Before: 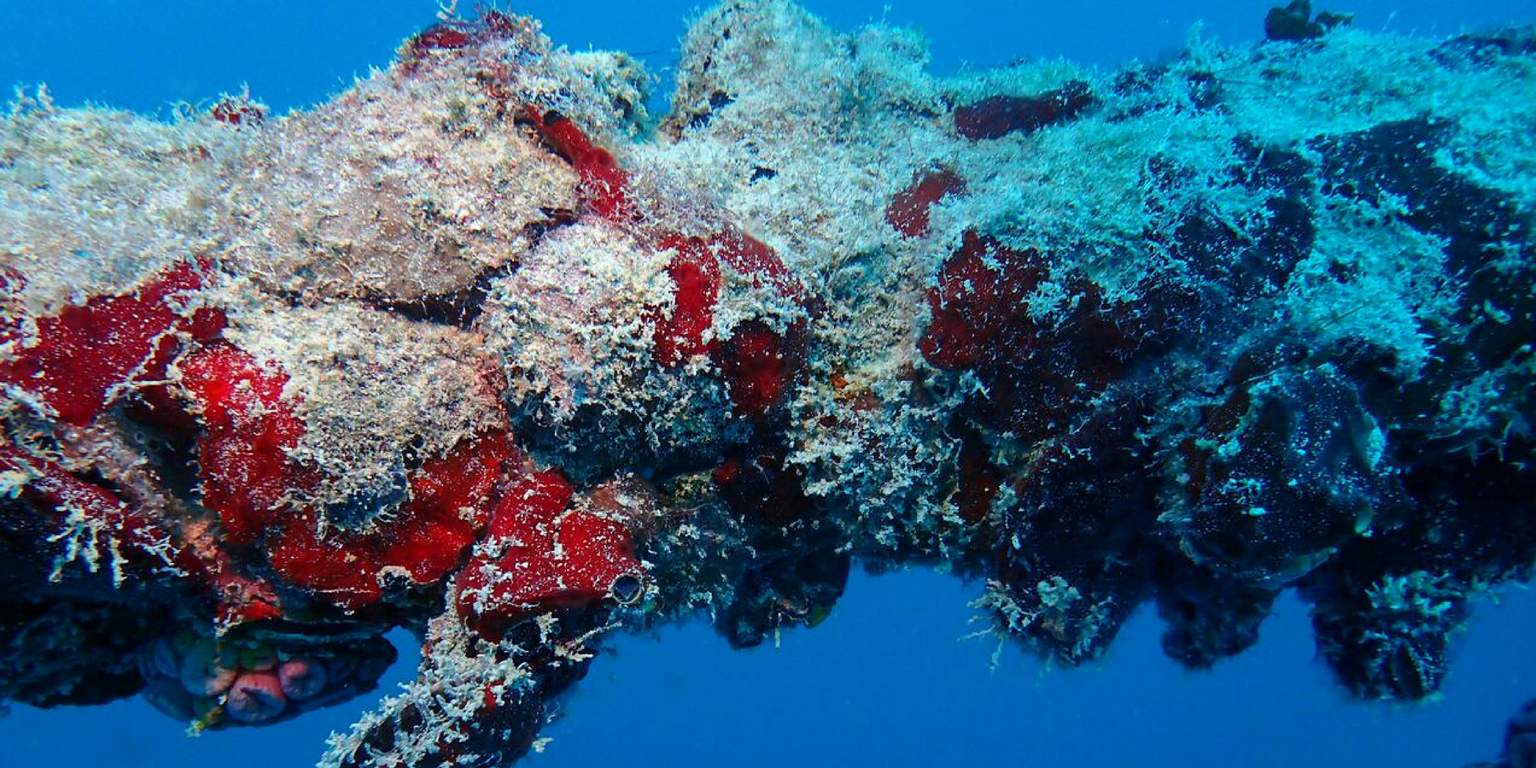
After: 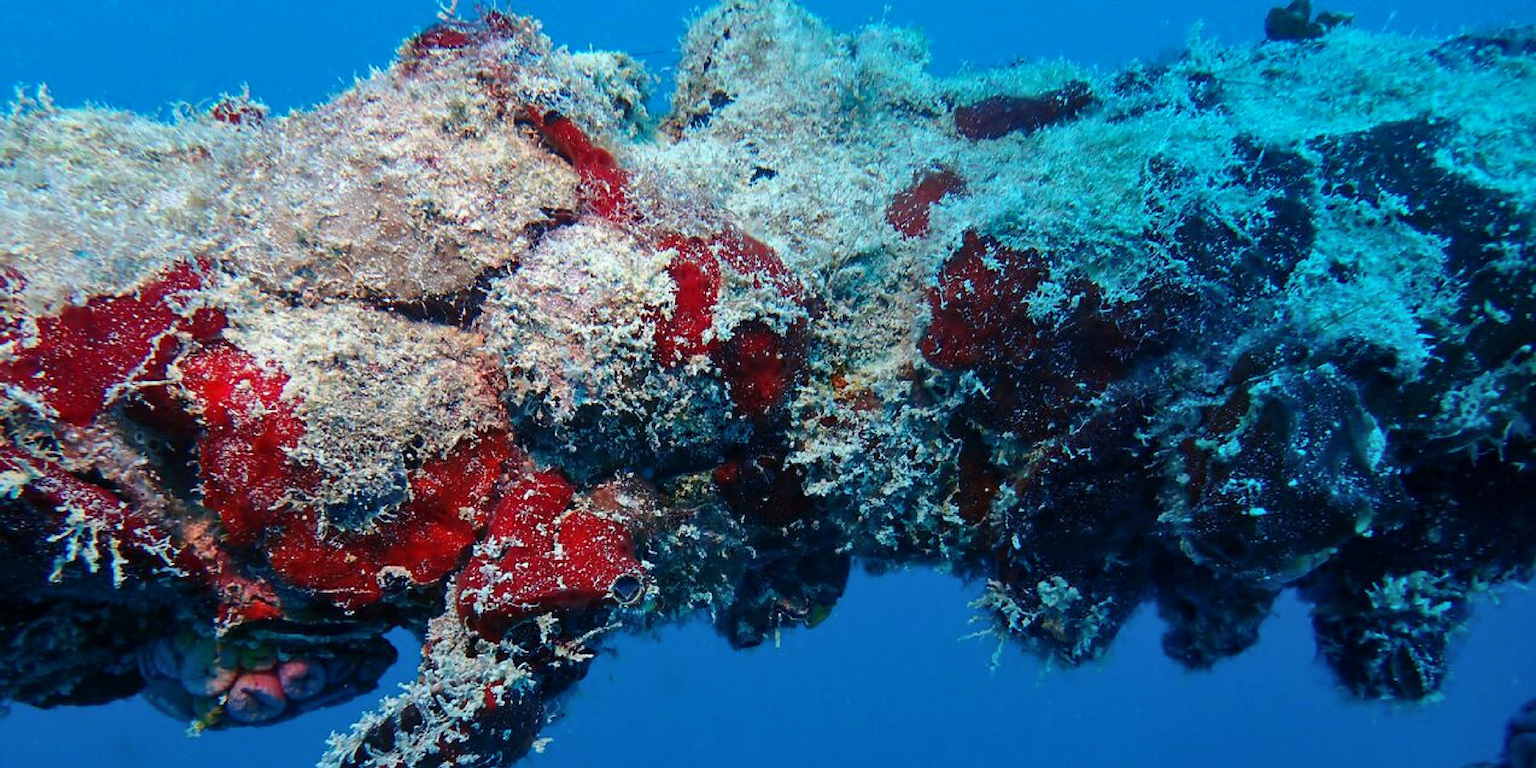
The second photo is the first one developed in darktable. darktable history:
shadows and highlights: shadows 20.66, highlights -20.57, soften with gaussian
